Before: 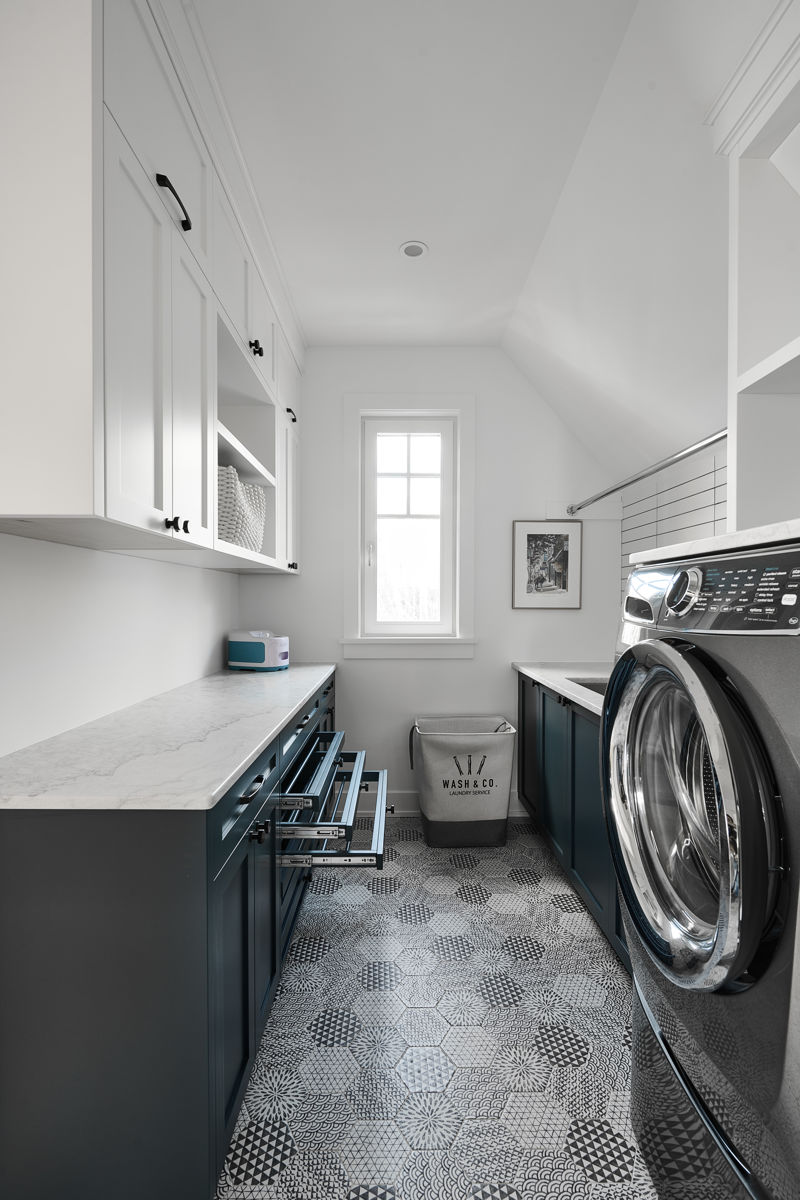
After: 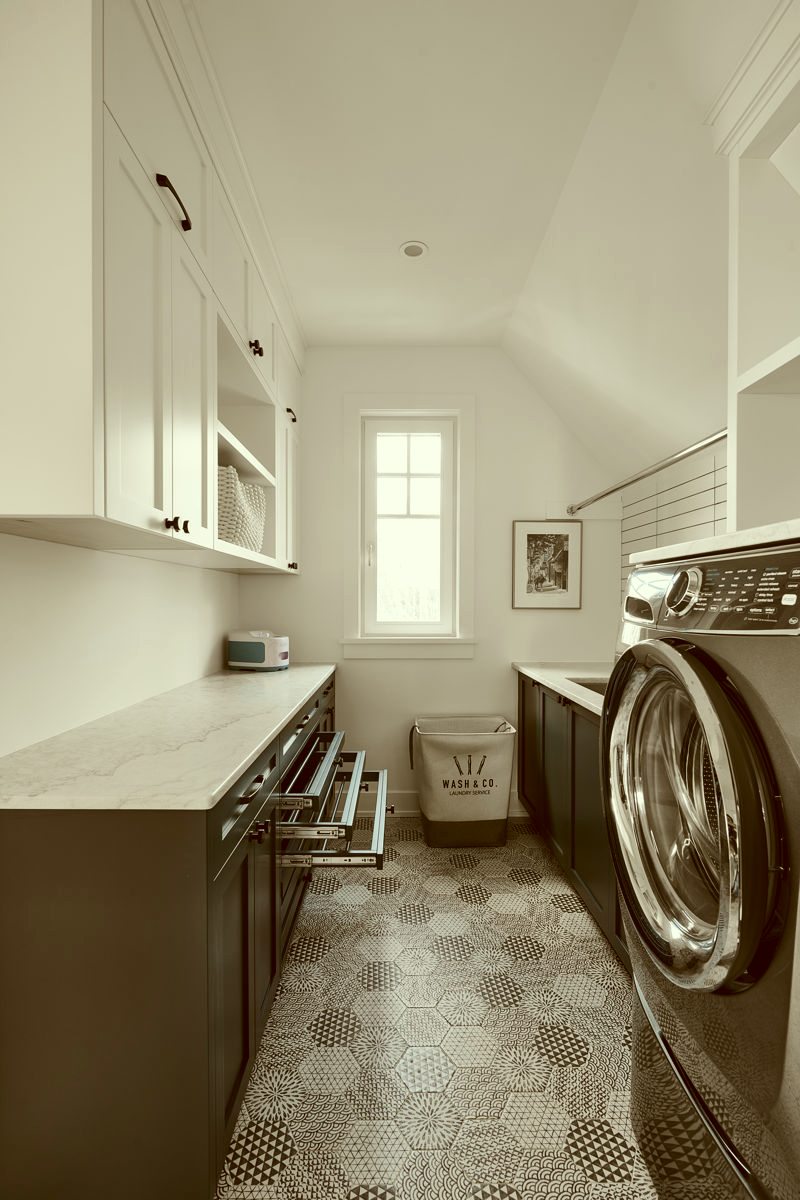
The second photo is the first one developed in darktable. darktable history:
exposure: compensate highlight preservation false
color correction: highlights a* -5.46, highlights b* 9.79, shadows a* 9.35, shadows b* 24.75
contrast brightness saturation: saturation -0.082
